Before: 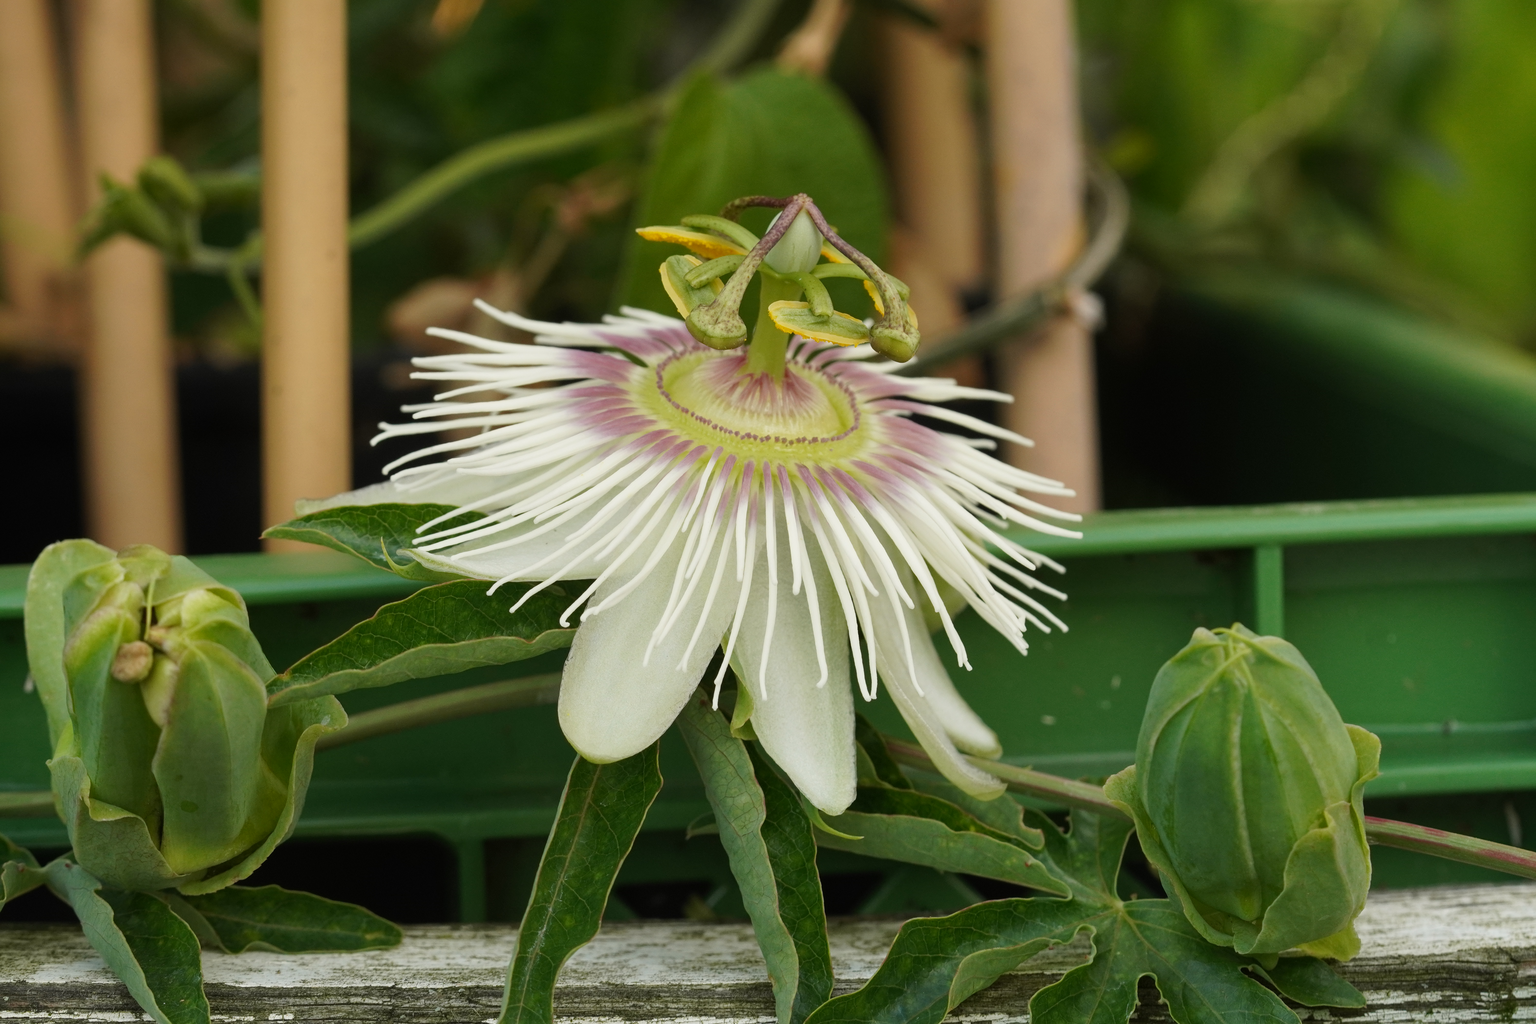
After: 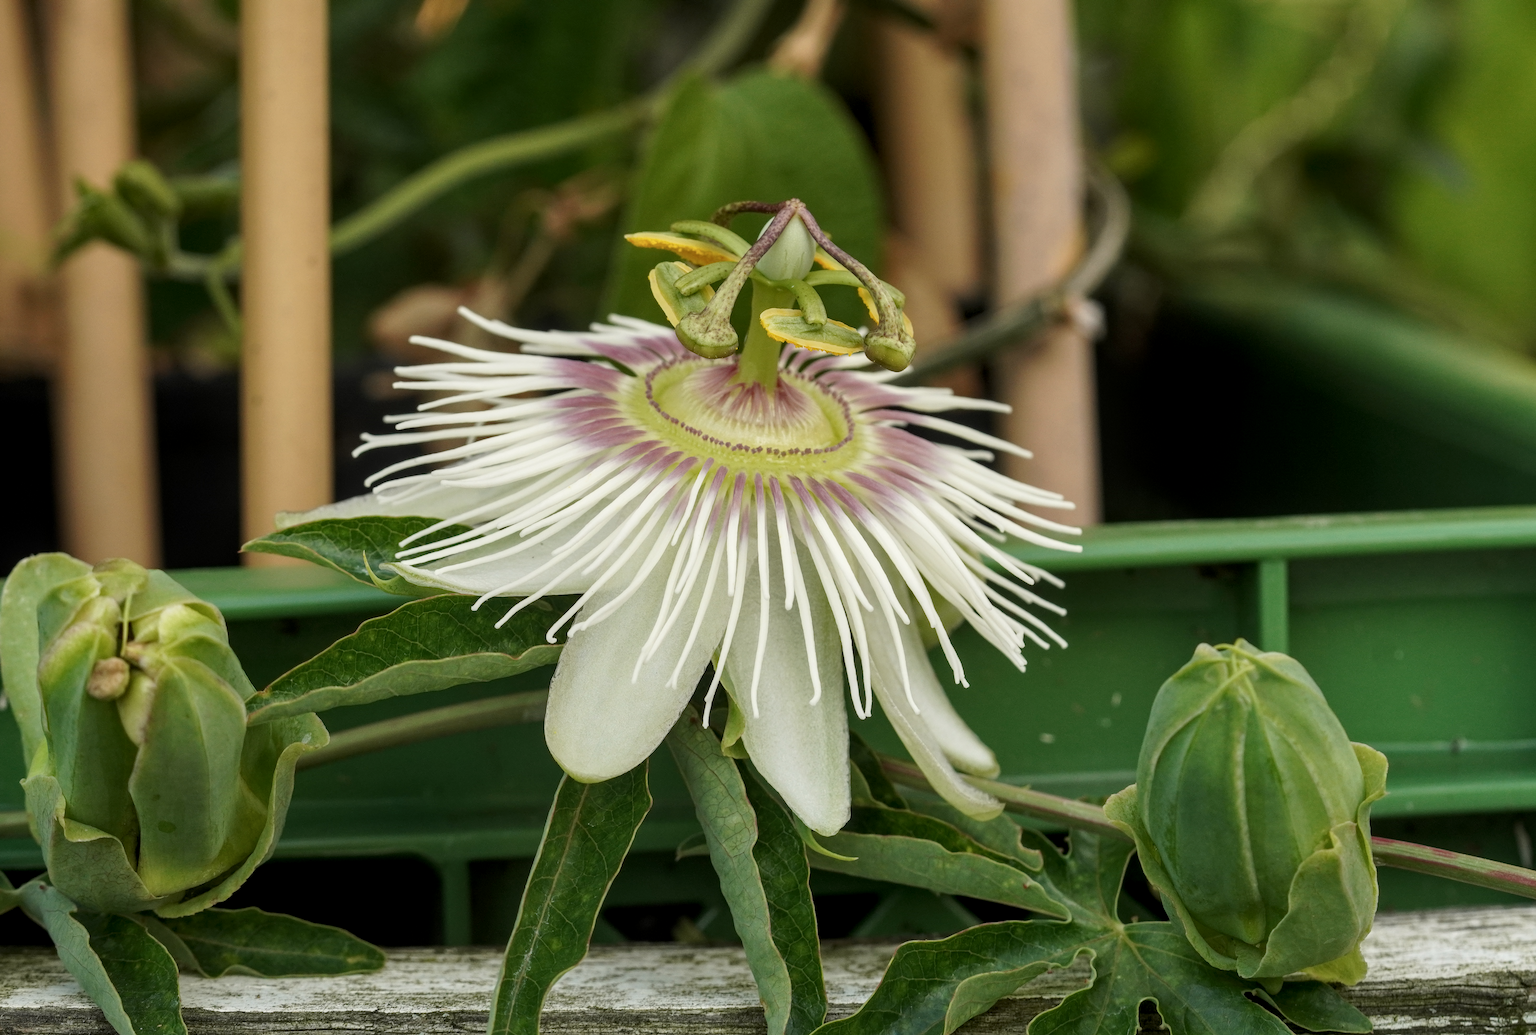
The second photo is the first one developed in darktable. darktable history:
contrast brightness saturation: contrast 0.01, saturation -0.05
local contrast: detail 130%
crop and rotate: left 1.774%, right 0.633%, bottom 1.28%
